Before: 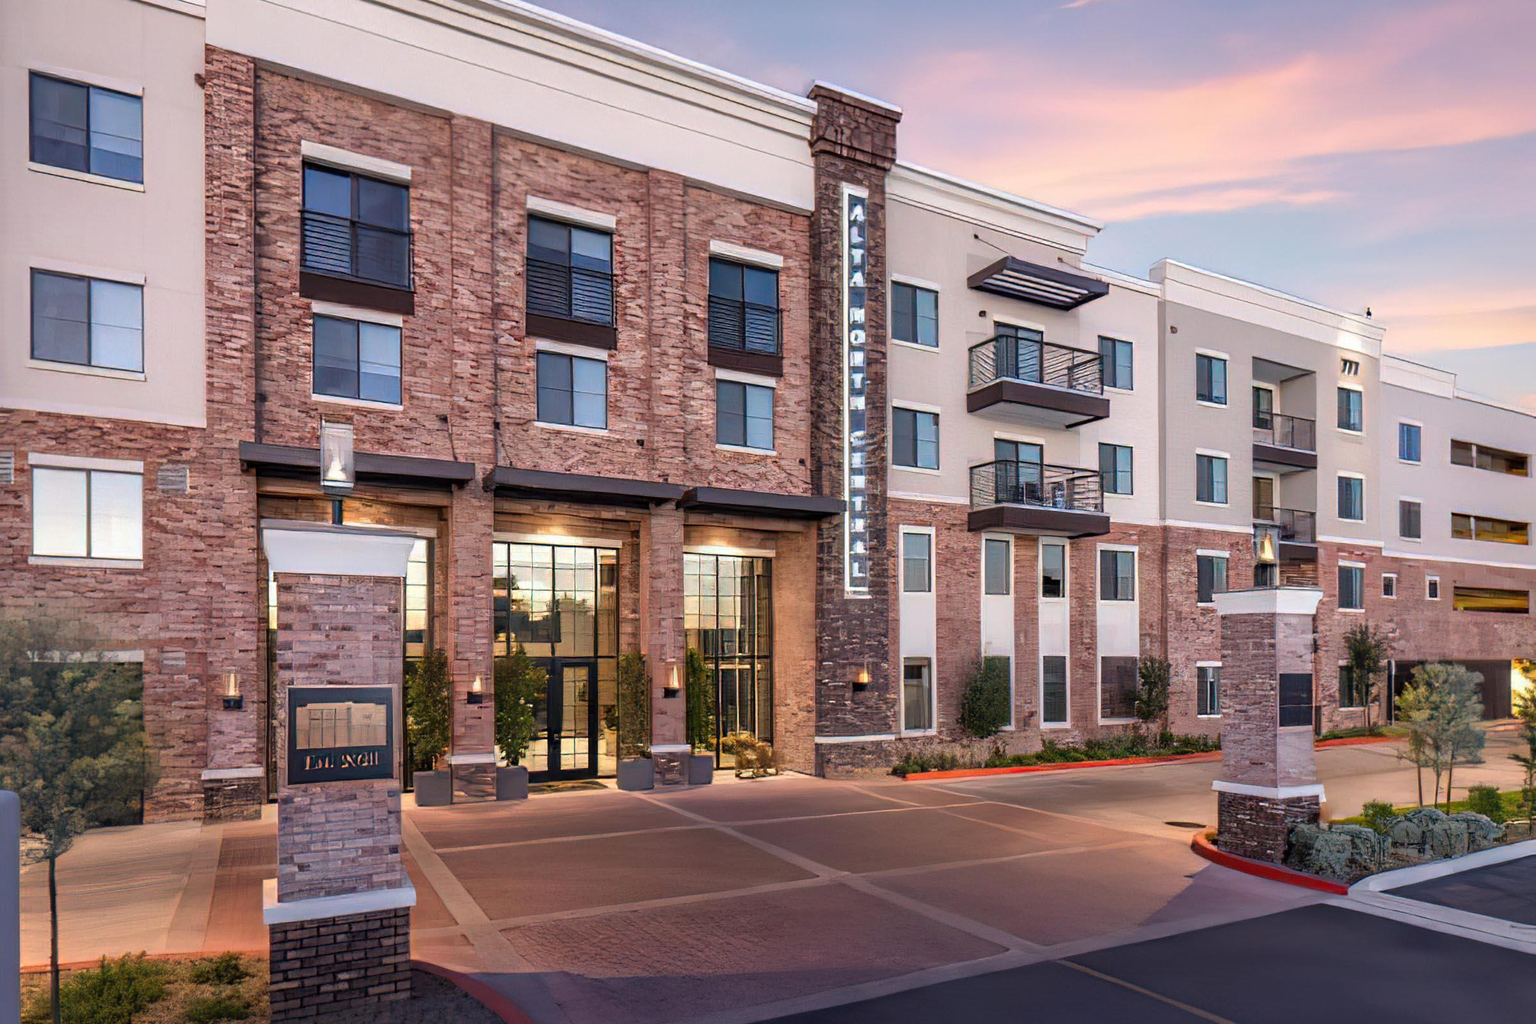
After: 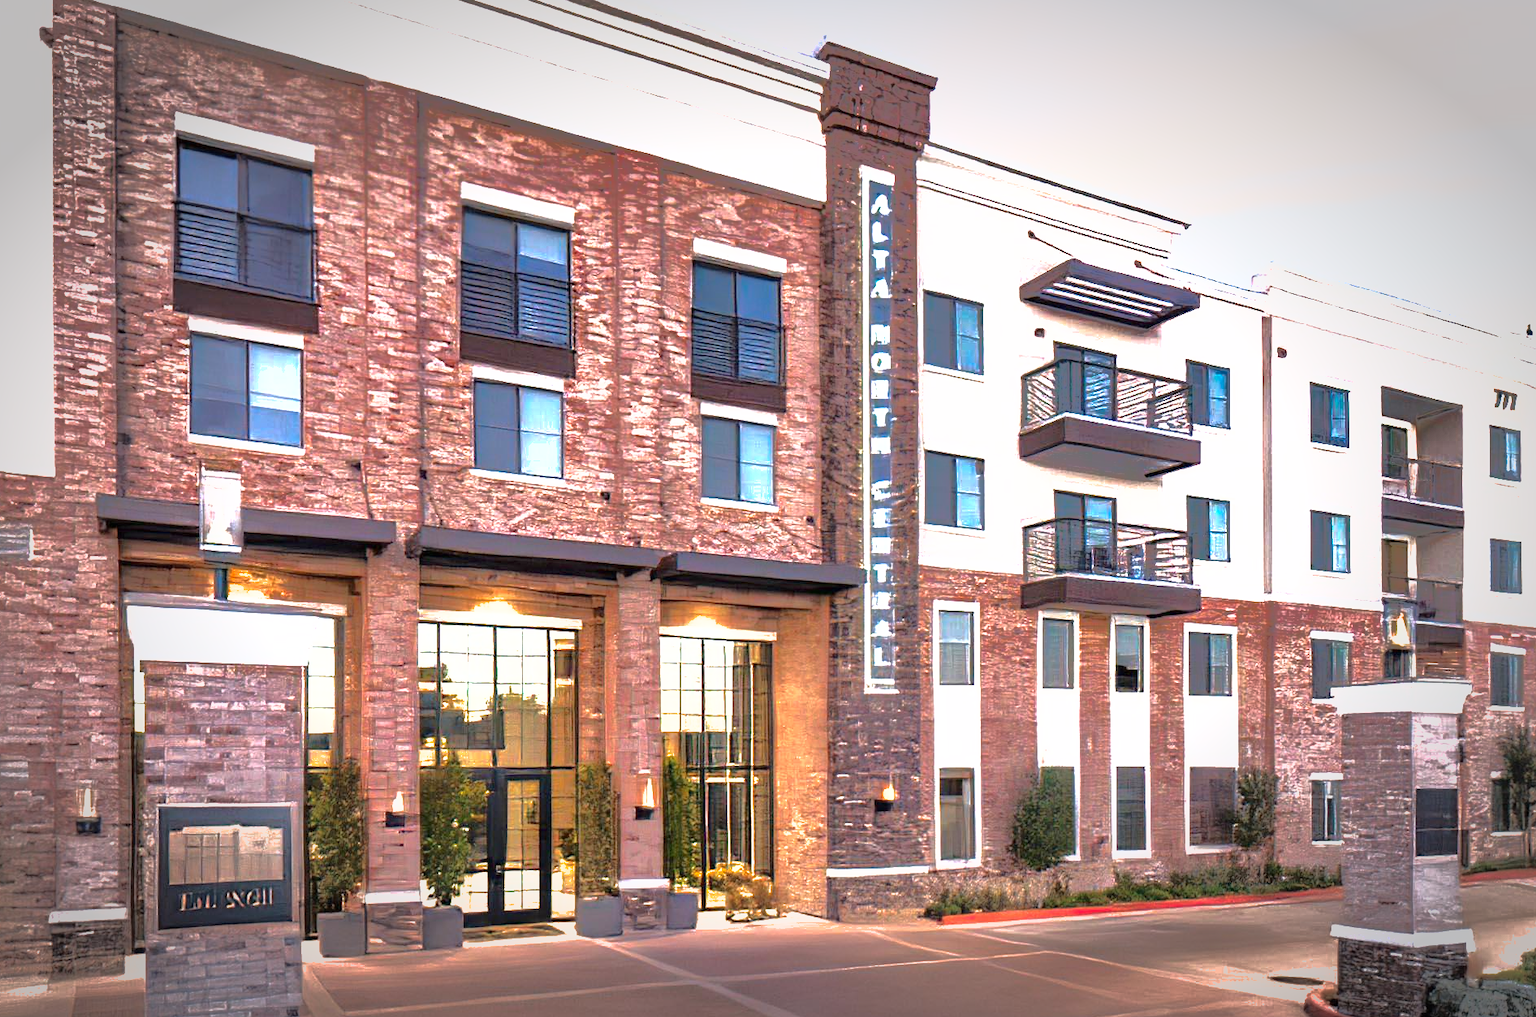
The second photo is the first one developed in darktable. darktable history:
exposure: black level correction 0, exposure 1.37 EV, compensate highlight preservation false
vignetting: fall-off start 70.05%, width/height ratio 1.335
shadows and highlights: shadows -19.81, highlights -73.32
tone equalizer: edges refinement/feathering 500, mask exposure compensation -1.57 EV, preserve details no
crop and rotate: left 10.652%, top 5.064%, right 10.486%, bottom 16.567%
